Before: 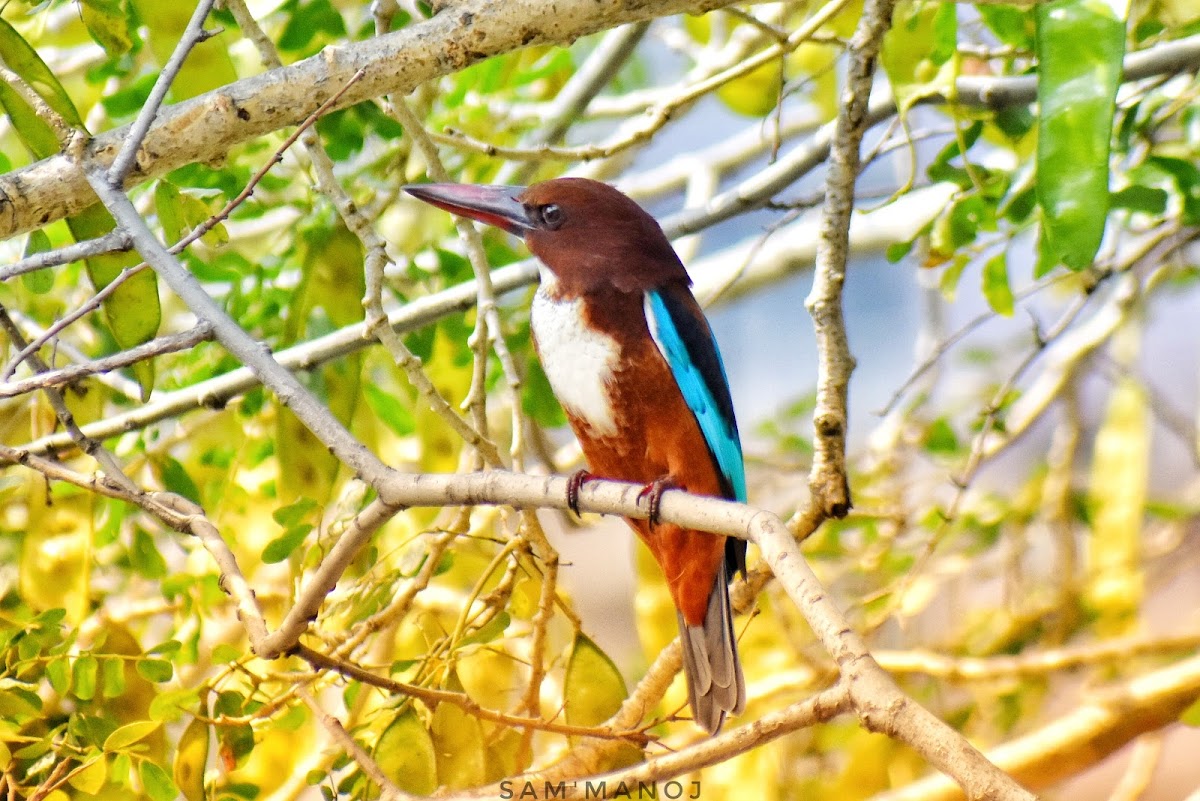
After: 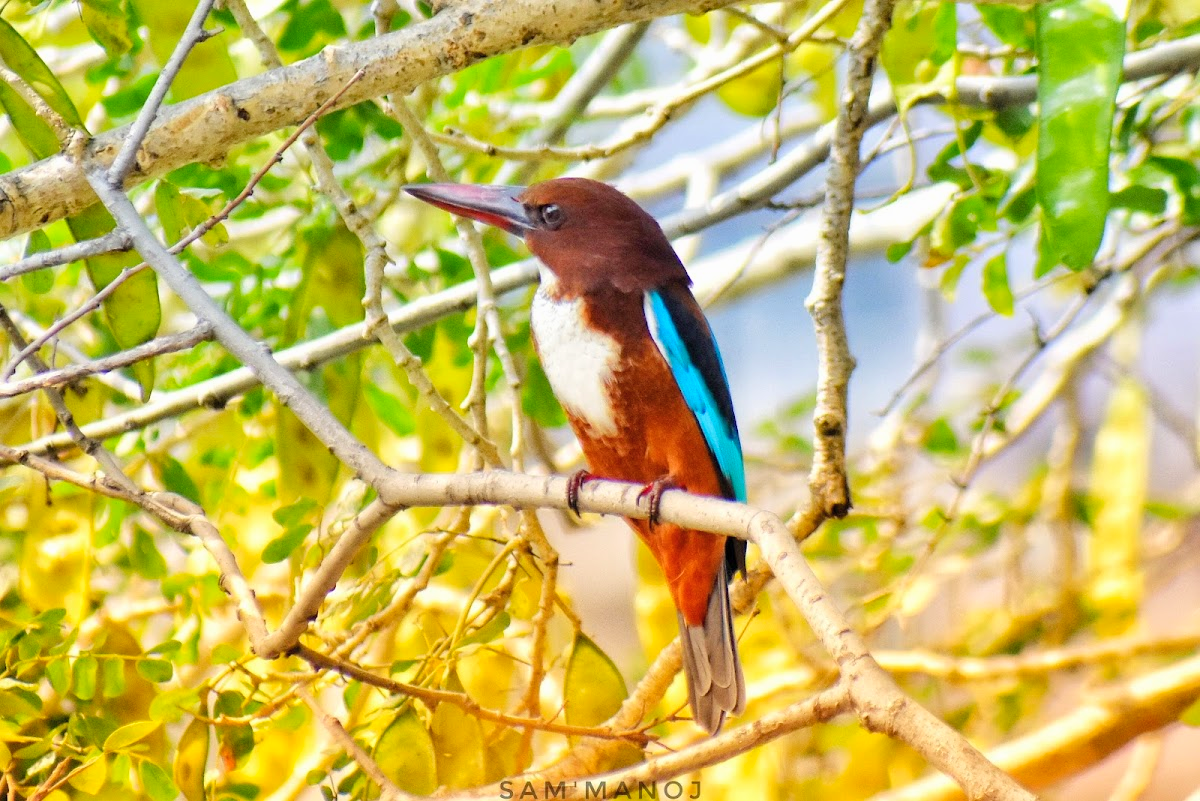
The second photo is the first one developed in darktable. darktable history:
contrast brightness saturation: contrast 0.032, brightness 0.062, saturation 0.129
color balance rgb: perceptual saturation grading › global saturation 0.243%, perceptual brilliance grading › global brilliance 2.678%, perceptual brilliance grading › highlights -3.349%, perceptual brilliance grading › shadows 3.699%
